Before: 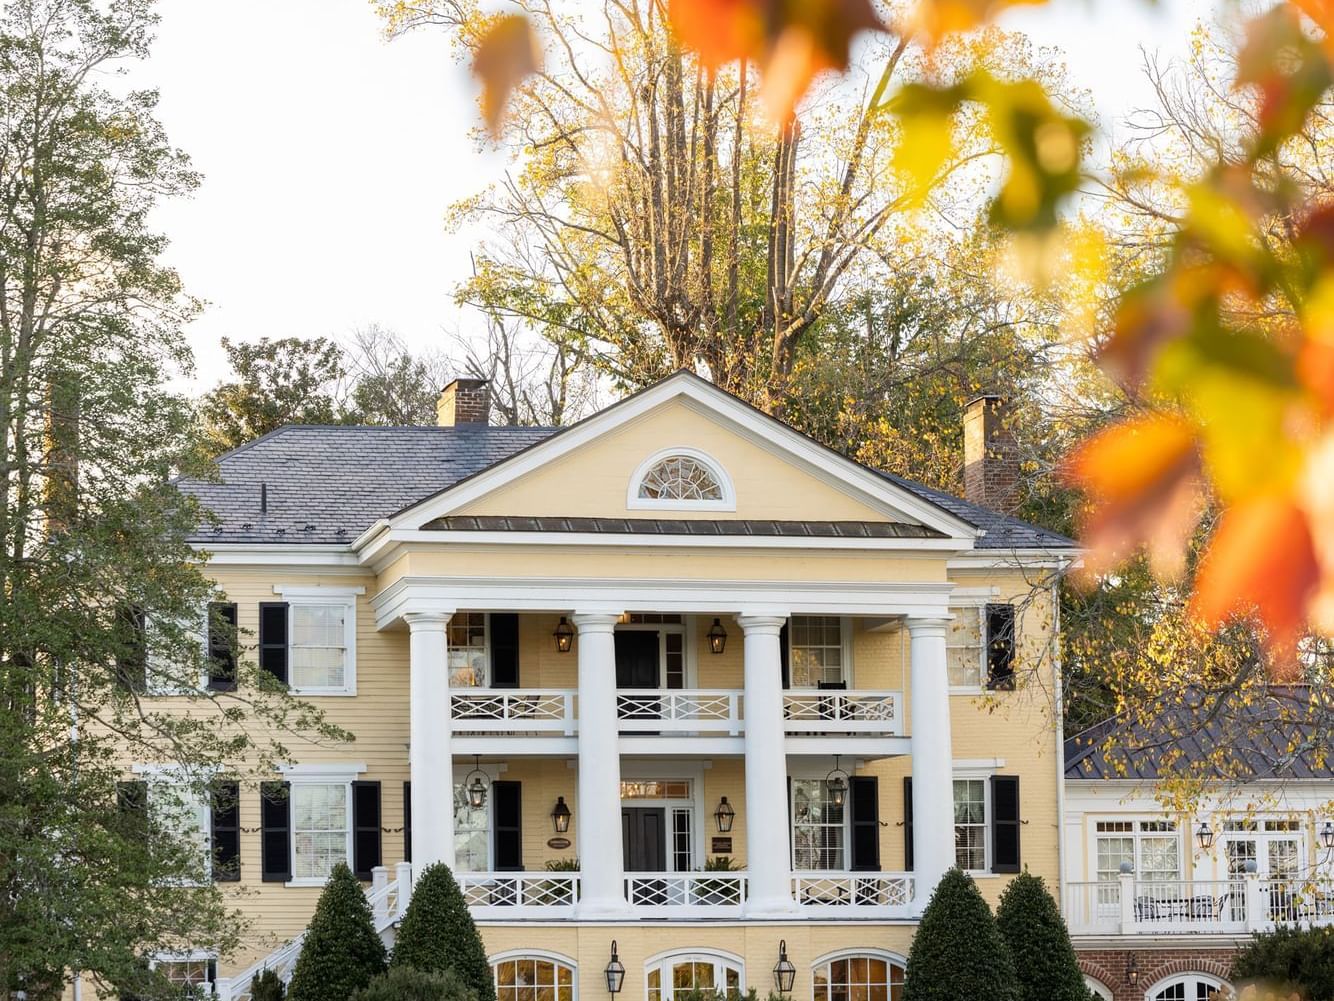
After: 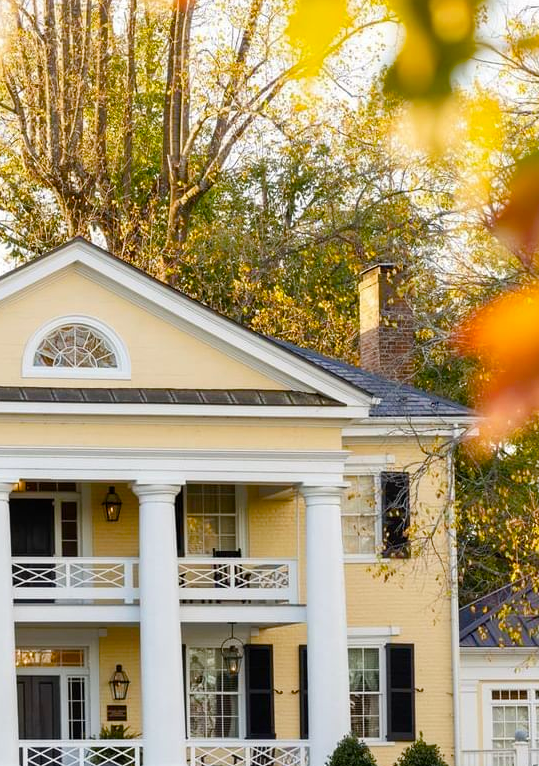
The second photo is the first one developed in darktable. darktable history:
color balance rgb: perceptual saturation grading › global saturation 35.074%, perceptual saturation grading › highlights -24.711%, perceptual saturation grading › shadows 50.199%
crop: left 45.37%, top 13.233%, right 14.194%, bottom 10.146%
